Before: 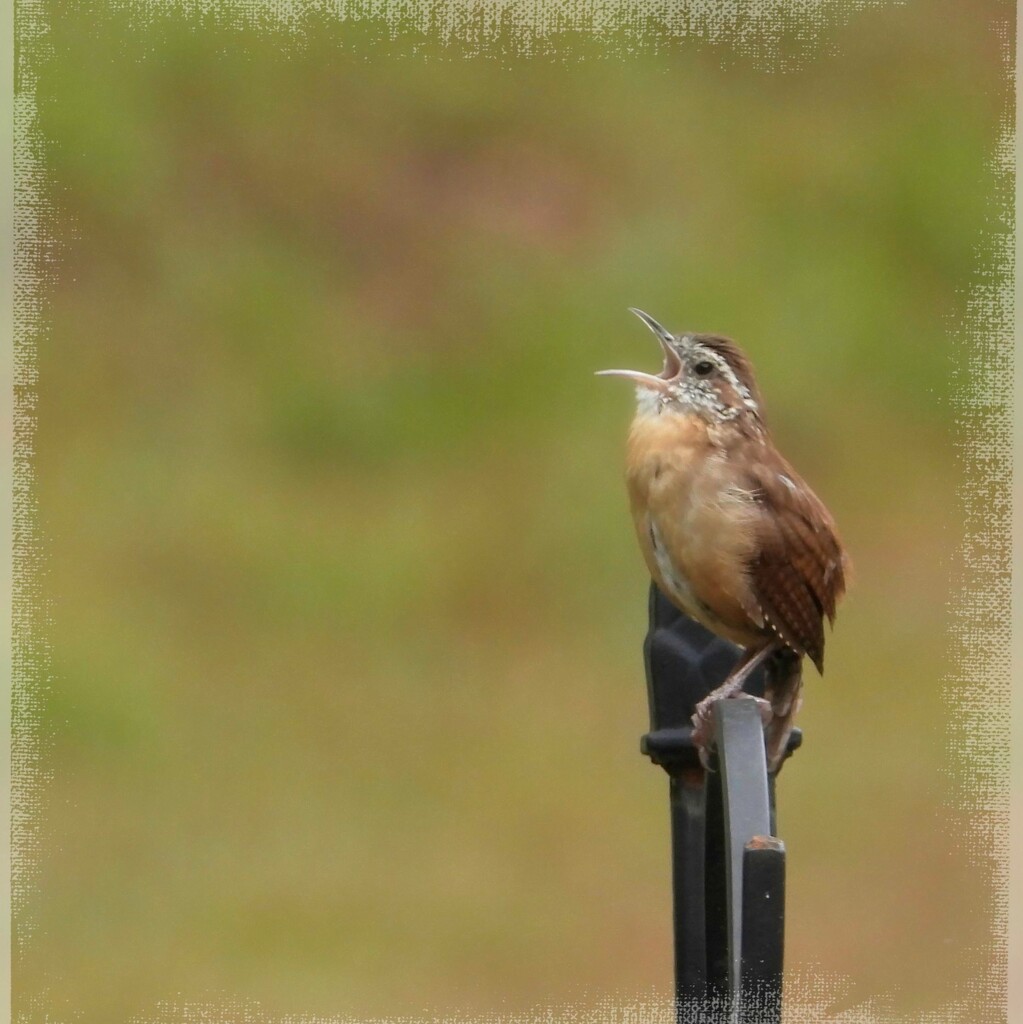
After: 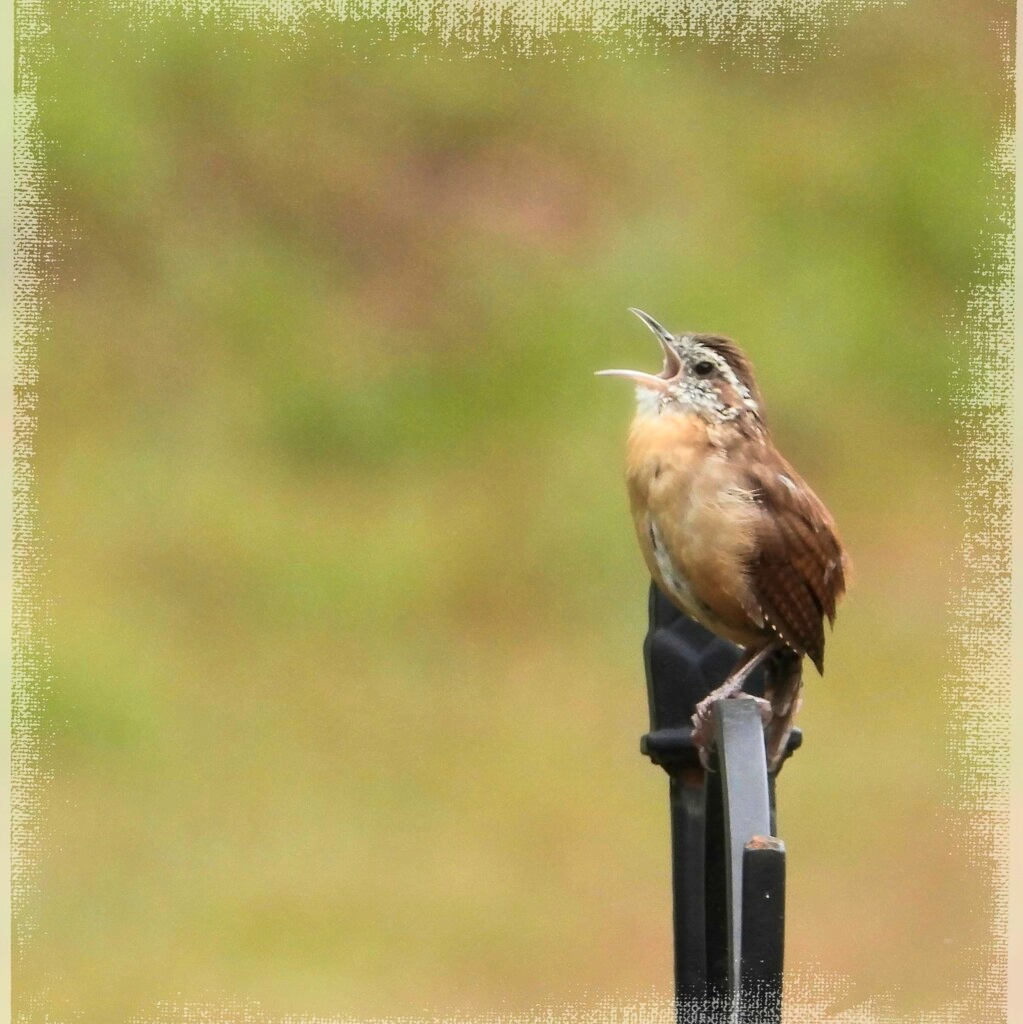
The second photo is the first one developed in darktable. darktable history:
tone equalizer: -8 EV 0.003 EV, -7 EV -0.041 EV, -6 EV 0.012 EV, -5 EV 0.029 EV, -4 EV 0.29 EV, -3 EV 0.662 EV, -2 EV 0.564 EV, -1 EV 0.198 EV, +0 EV 0.053 EV, edges refinement/feathering 500, mask exposure compensation -1.57 EV, preserve details no
